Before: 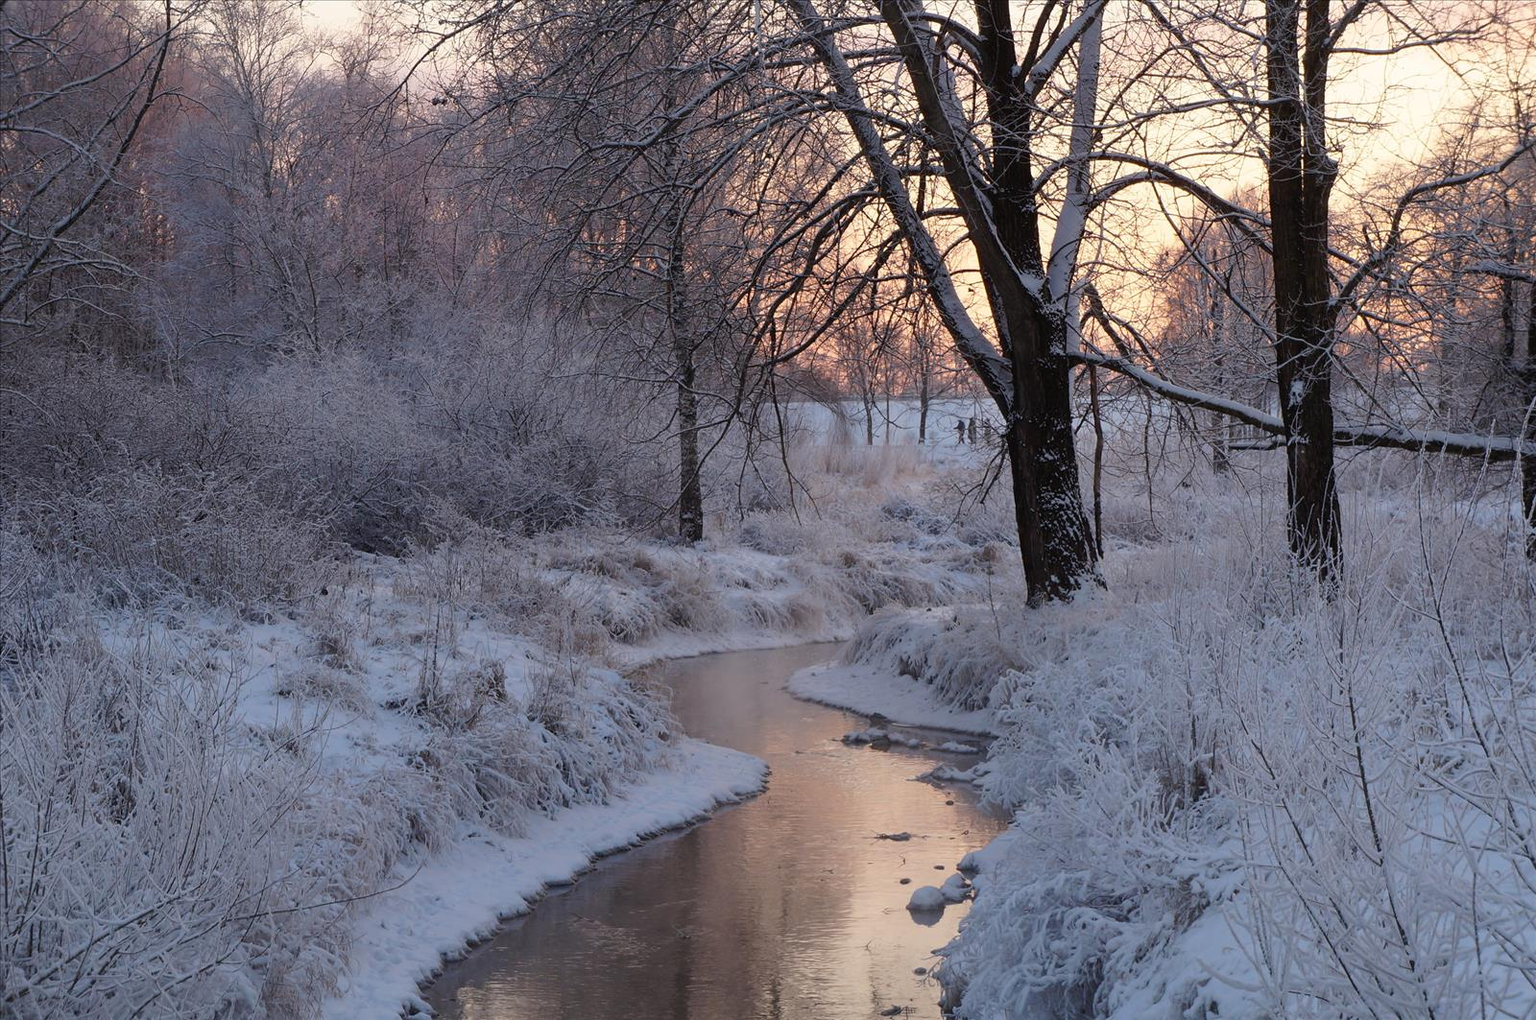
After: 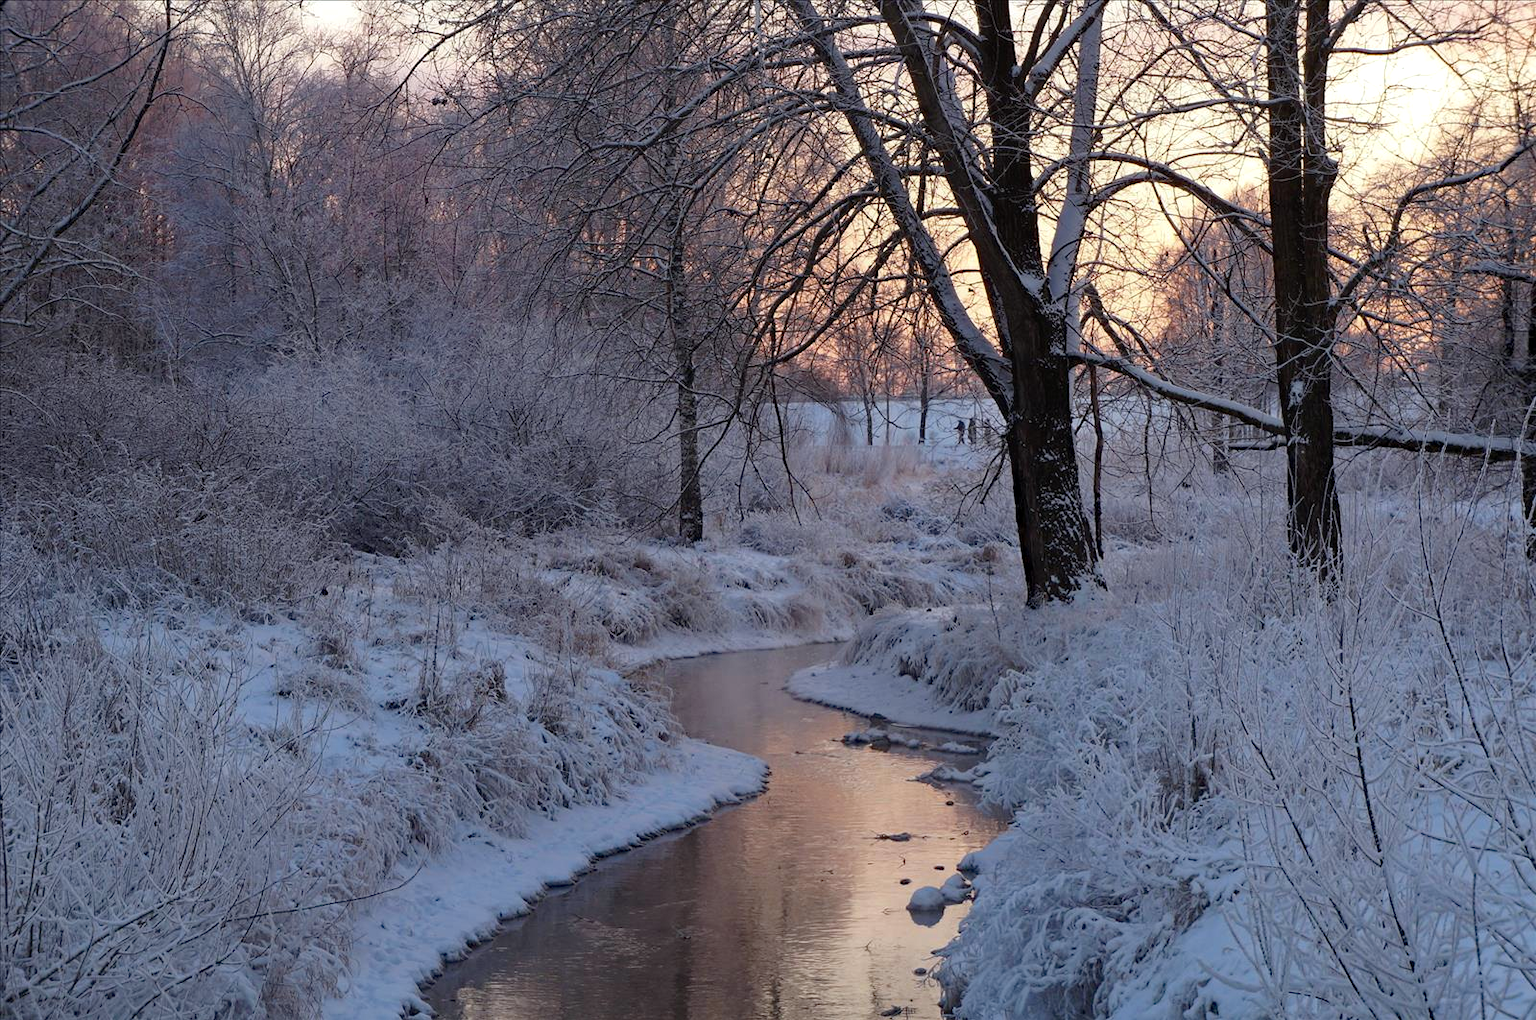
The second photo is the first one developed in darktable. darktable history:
white balance: red 0.986, blue 1.01
haze removal: strength 0.29, distance 0.25, compatibility mode true, adaptive false
